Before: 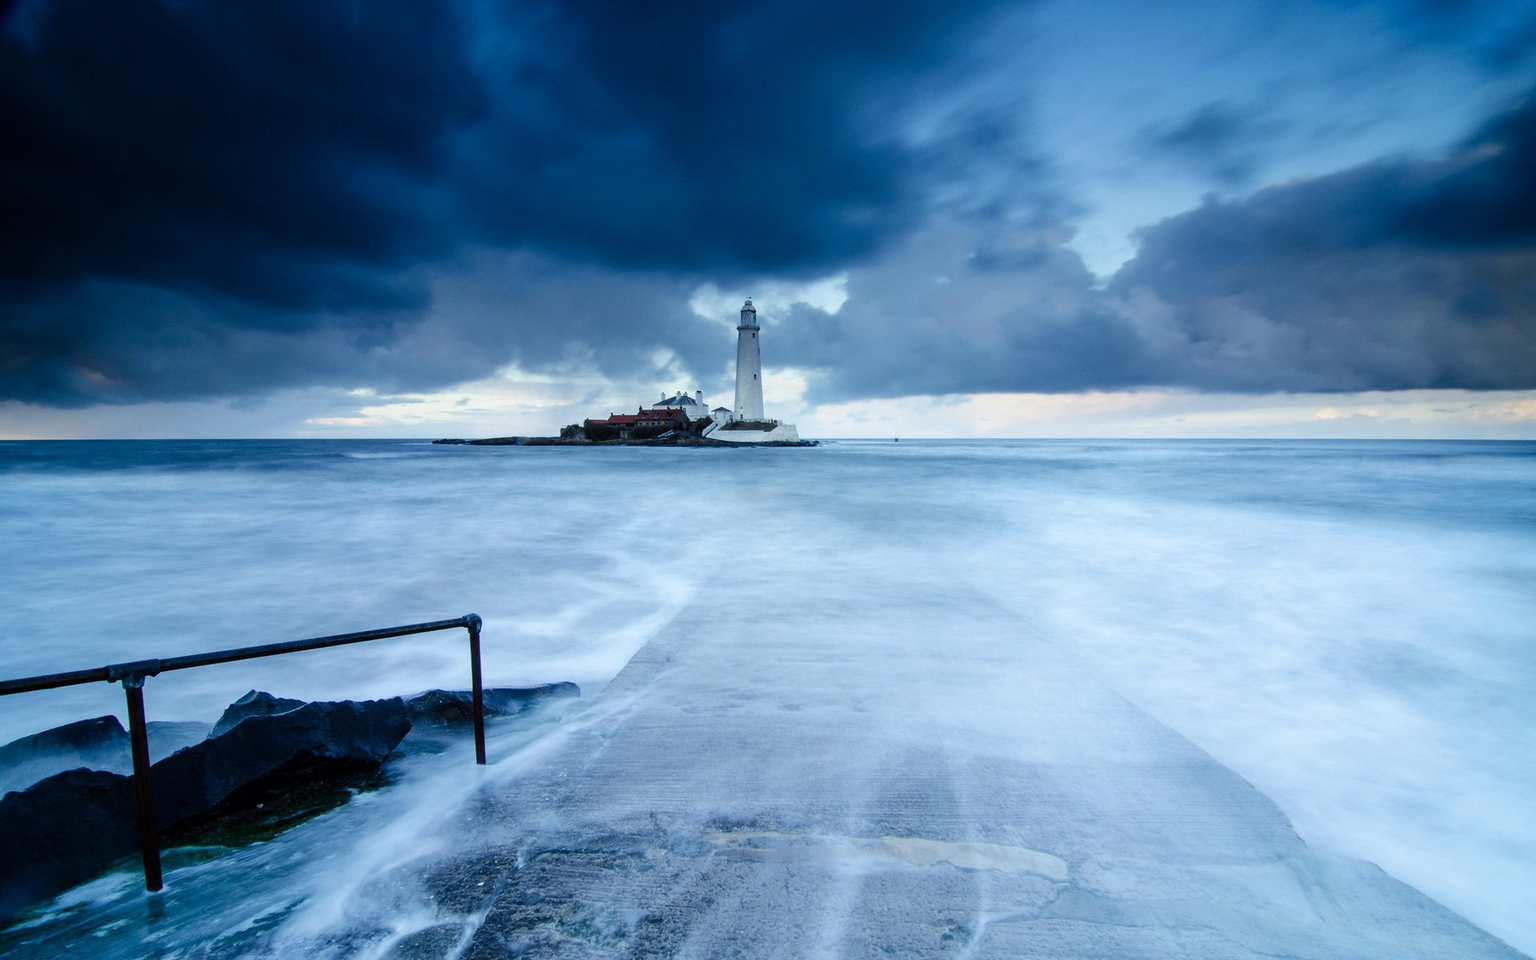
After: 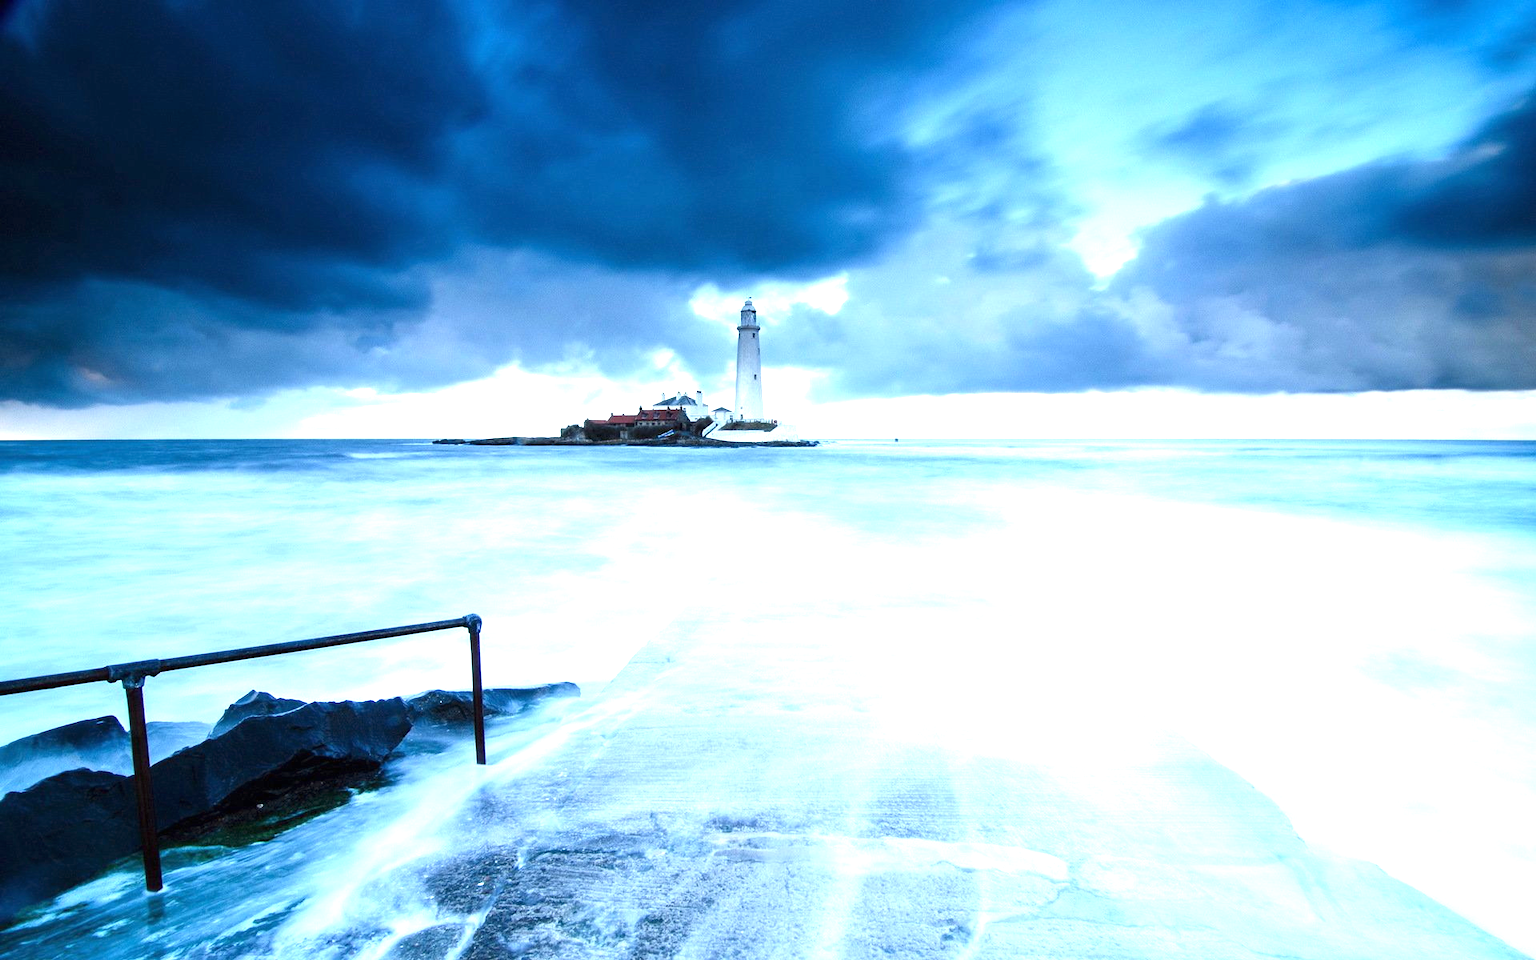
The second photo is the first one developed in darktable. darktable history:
exposure: black level correction 0, exposure 1.447 EV, compensate highlight preservation false
tone equalizer: on, module defaults
